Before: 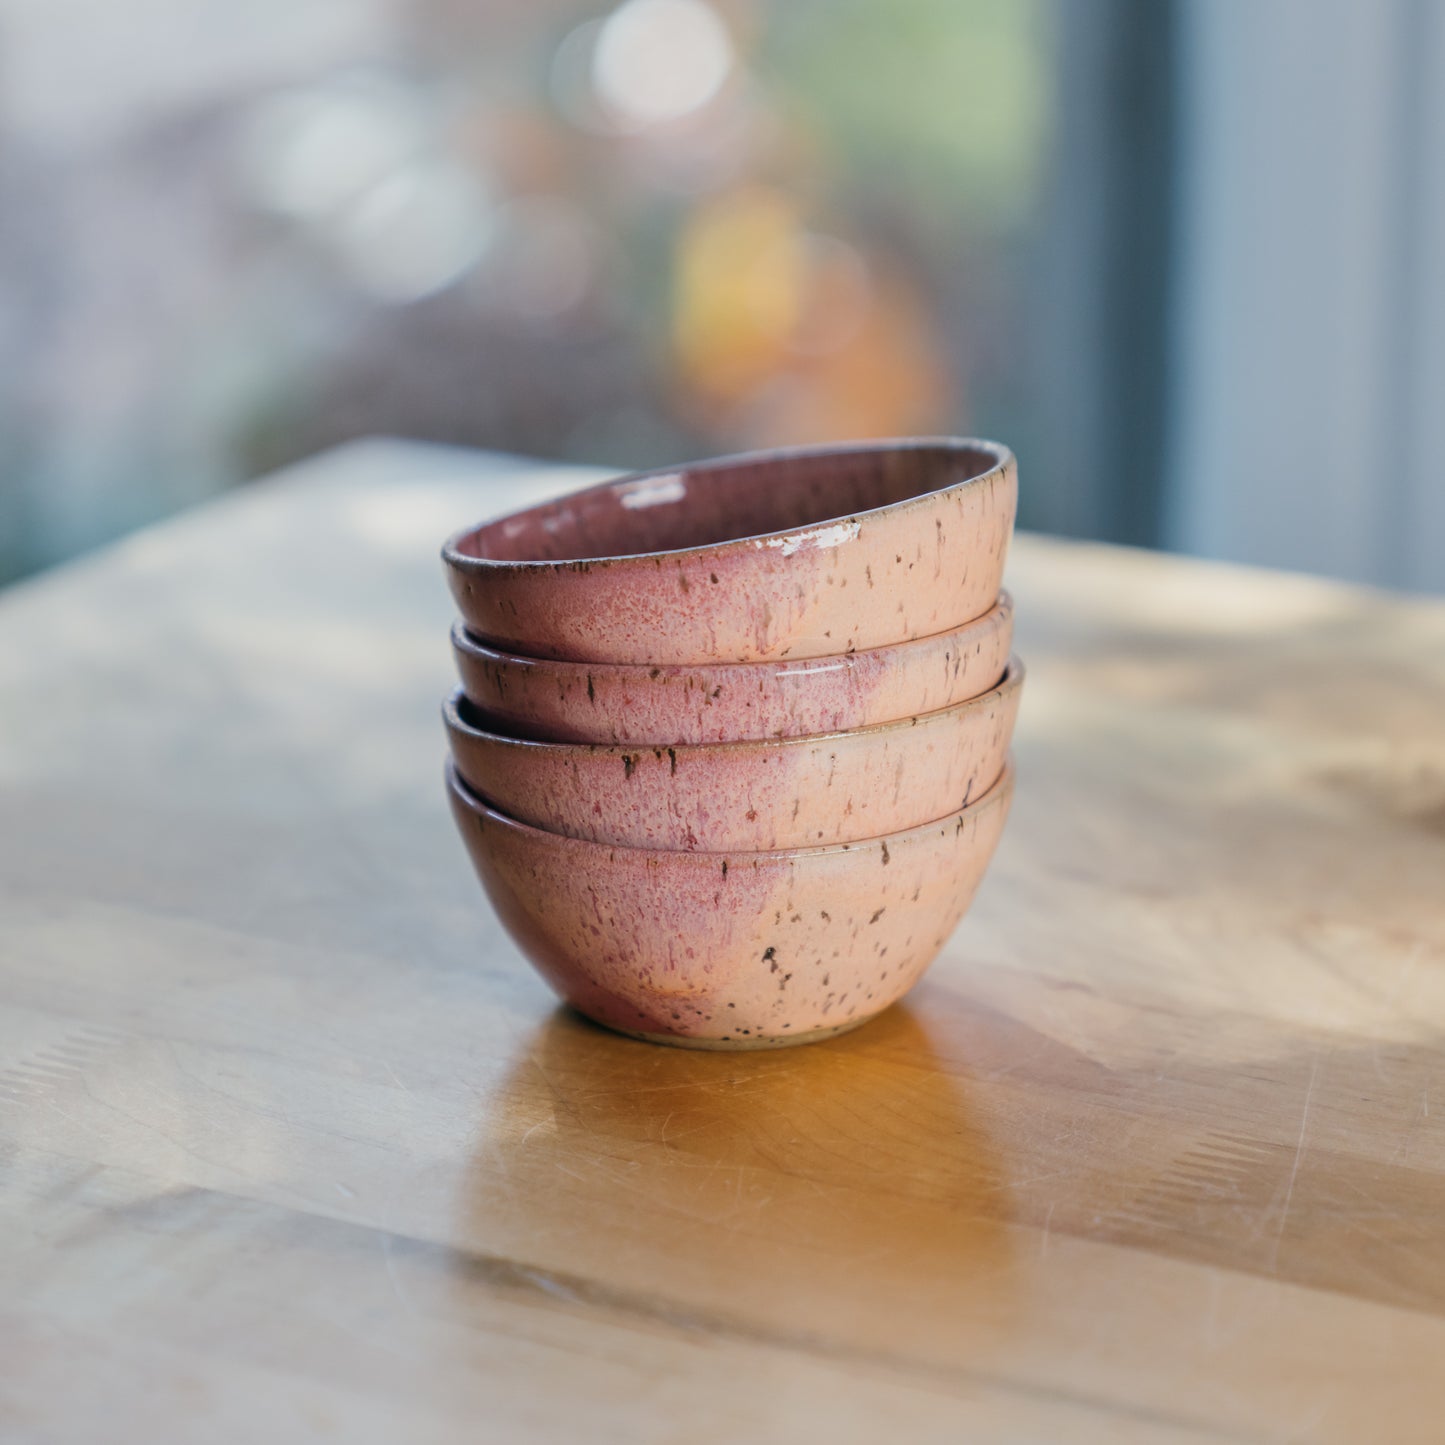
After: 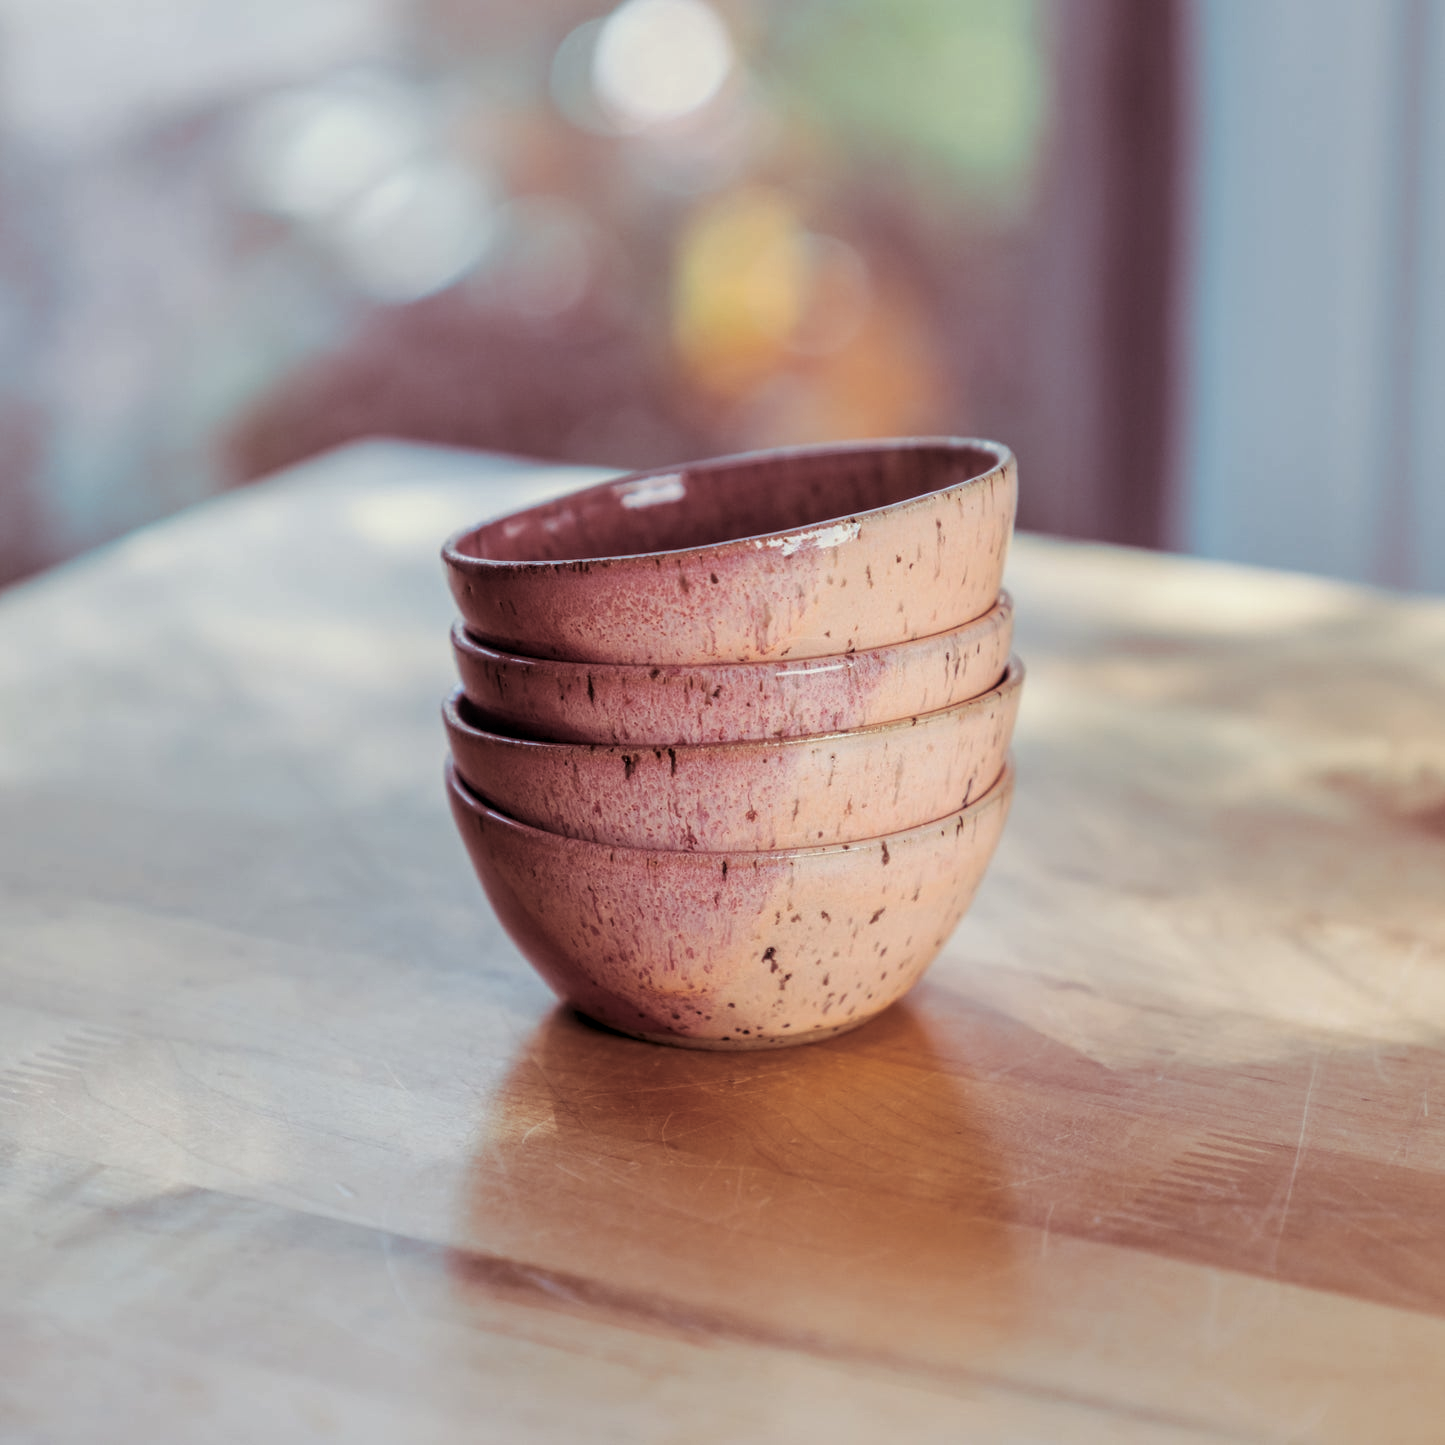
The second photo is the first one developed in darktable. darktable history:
local contrast: on, module defaults
split-toning: shadows › hue 360°
